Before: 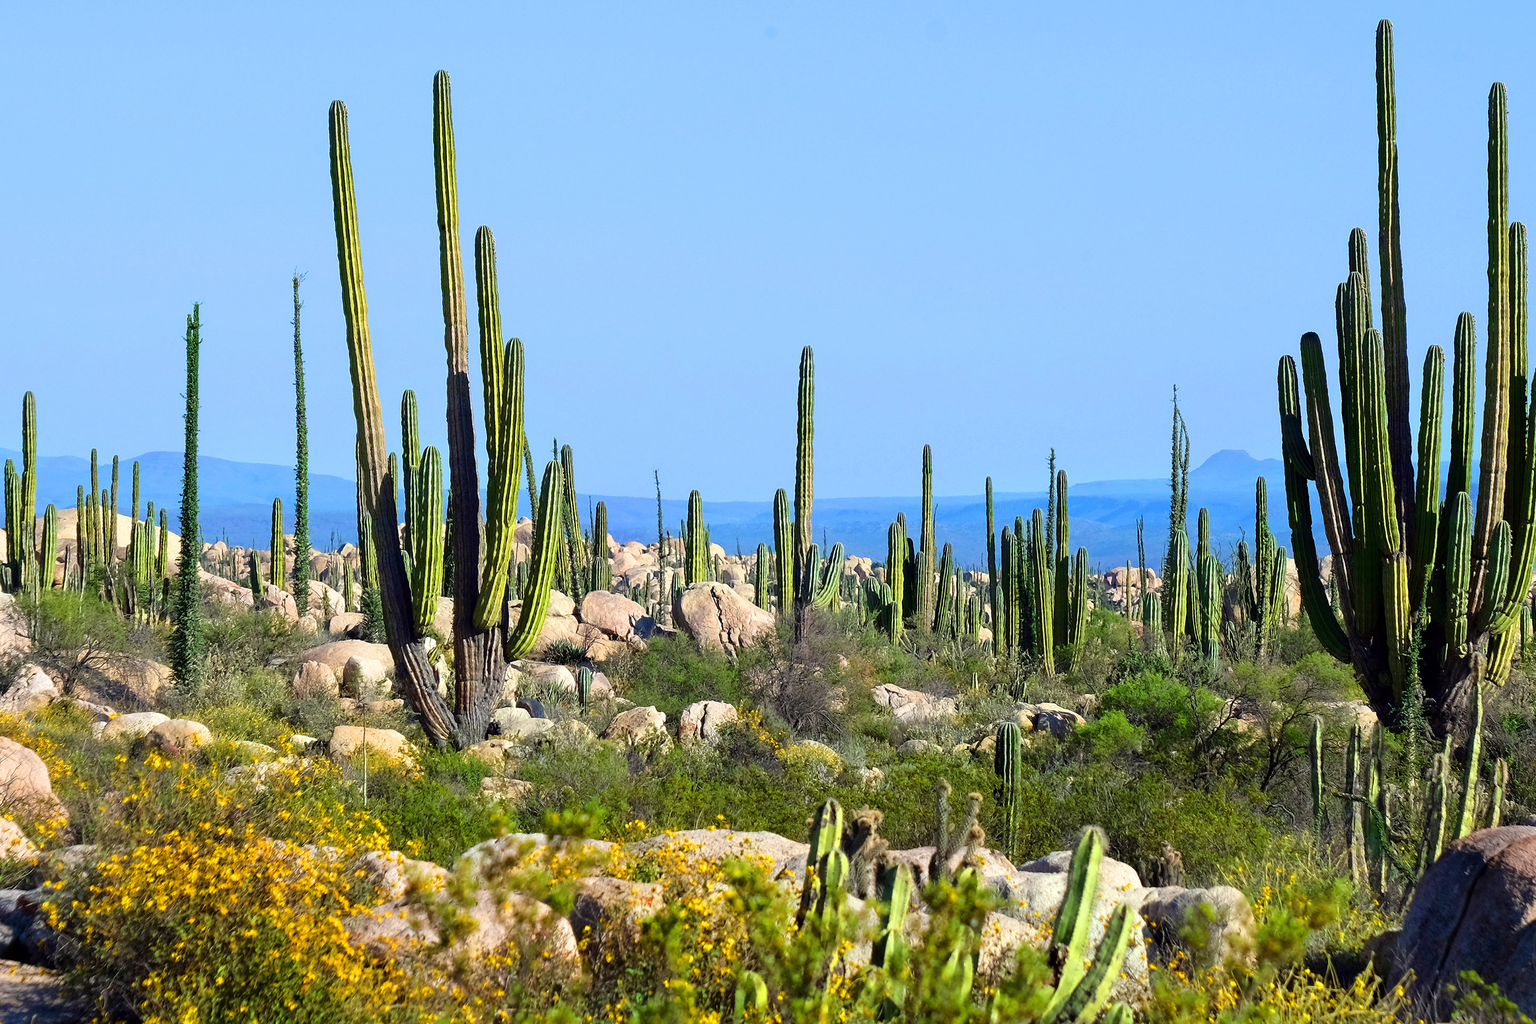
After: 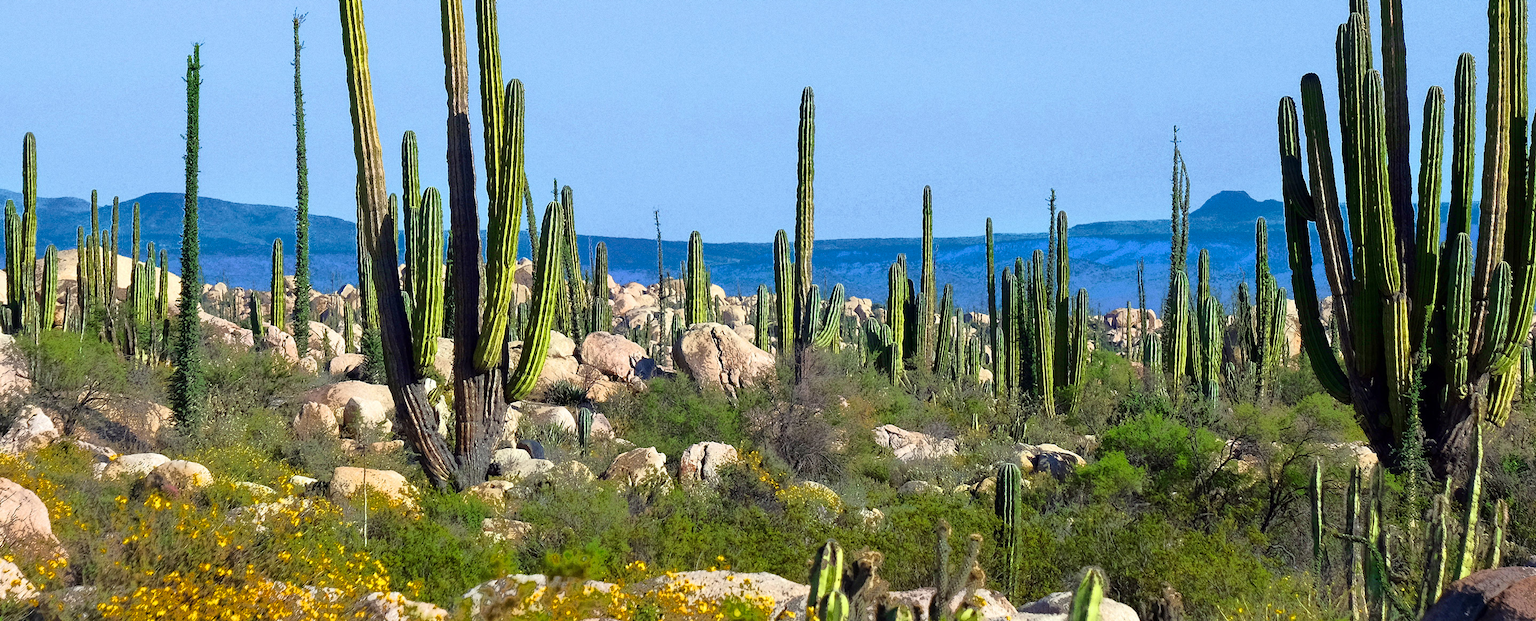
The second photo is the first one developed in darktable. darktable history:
grain: coarseness 0.09 ISO
crop and rotate: top 25.357%, bottom 13.942%
fill light: exposure -0.73 EV, center 0.69, width 2.2
